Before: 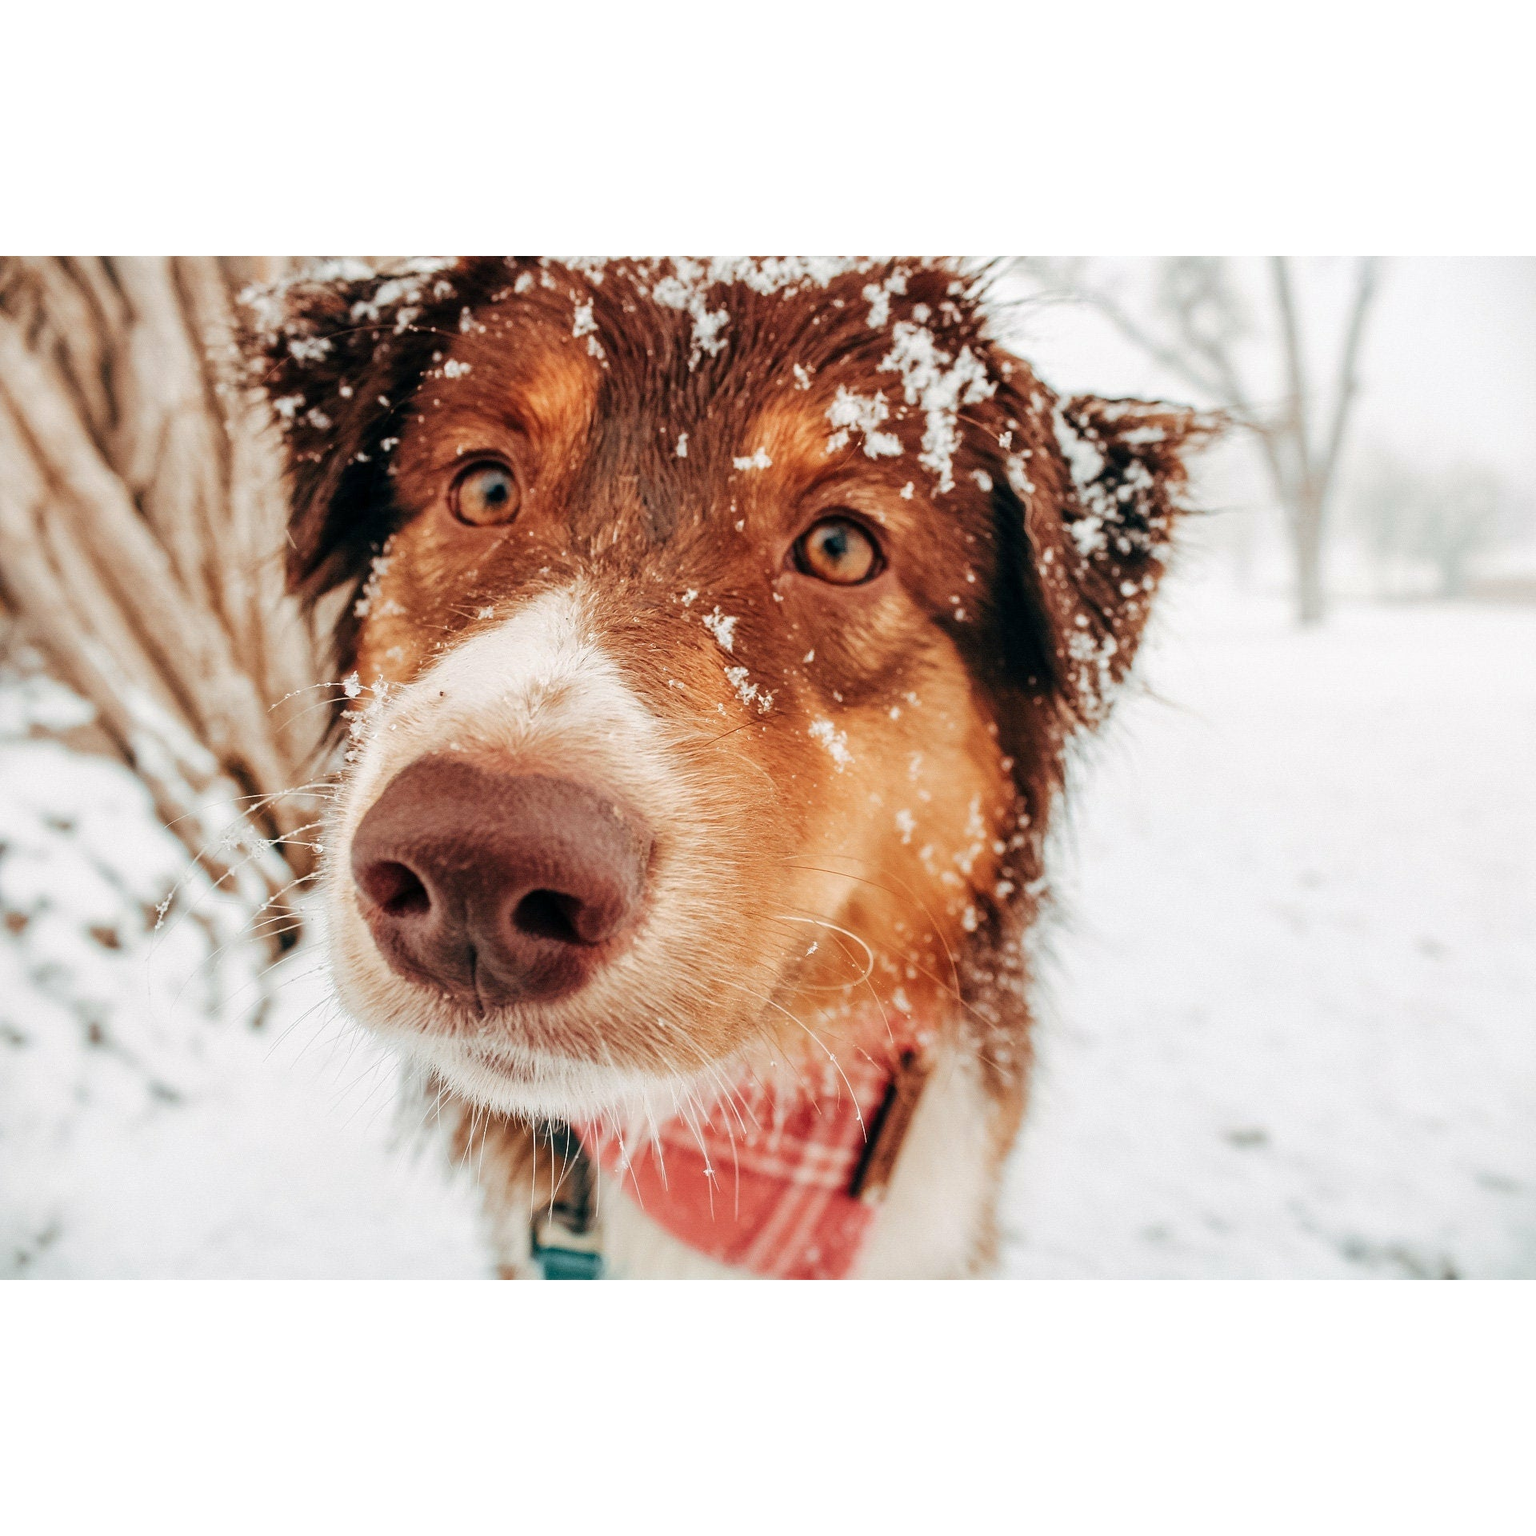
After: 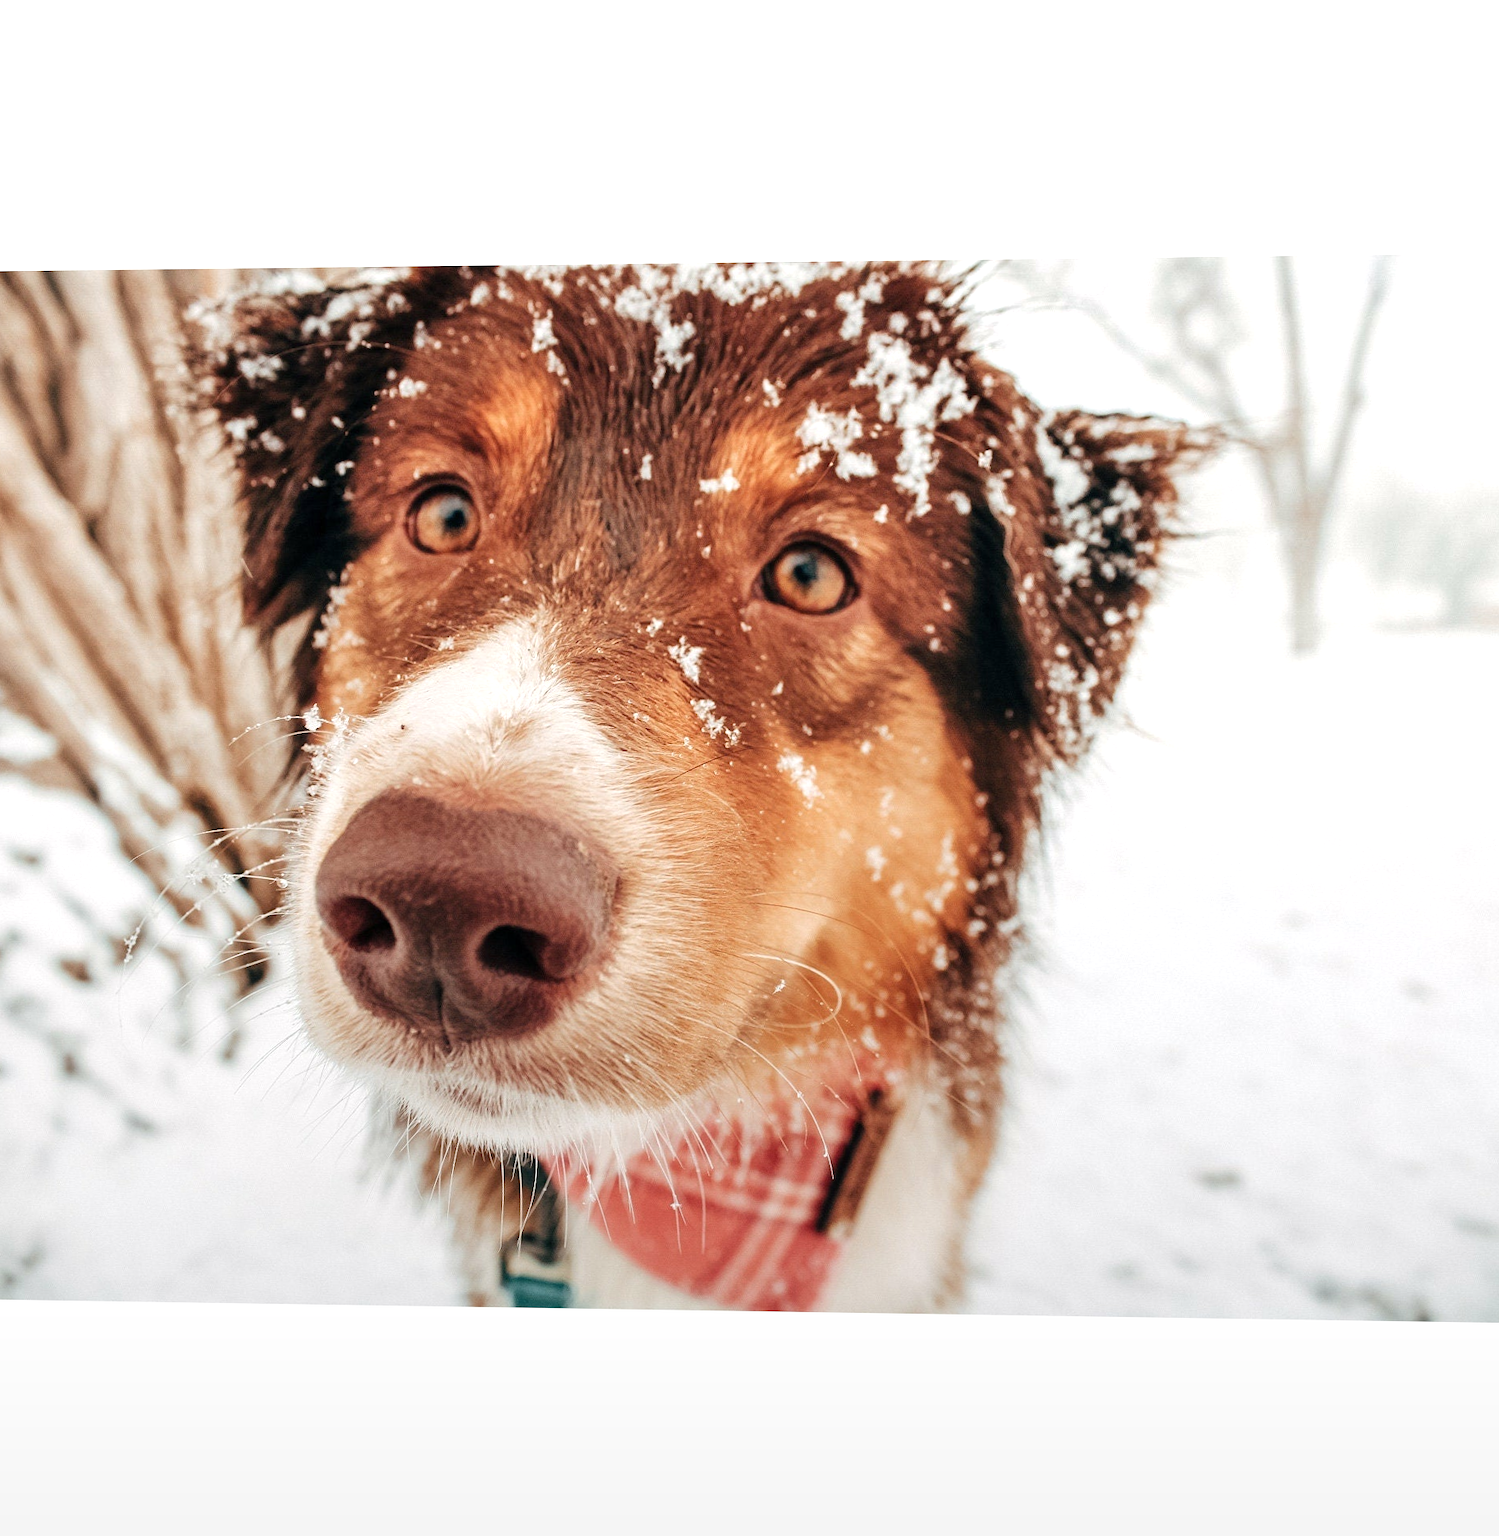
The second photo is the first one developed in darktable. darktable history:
graduated density: rotation -180°, offset 24.95
shadows and highlights: radius 110.86, shadows 51.09, white point adjustment 9.16, highlights -4.17, highlights color adjustment 32.2%, soften with gaussian
rotate and perspective: rotation 0.074°, lens shift (vertical) 0.096, lens shift (horizontal) -0.041, crop left 0.043, crop right 0.952, crop top 0.024, crop bottom 0.979
